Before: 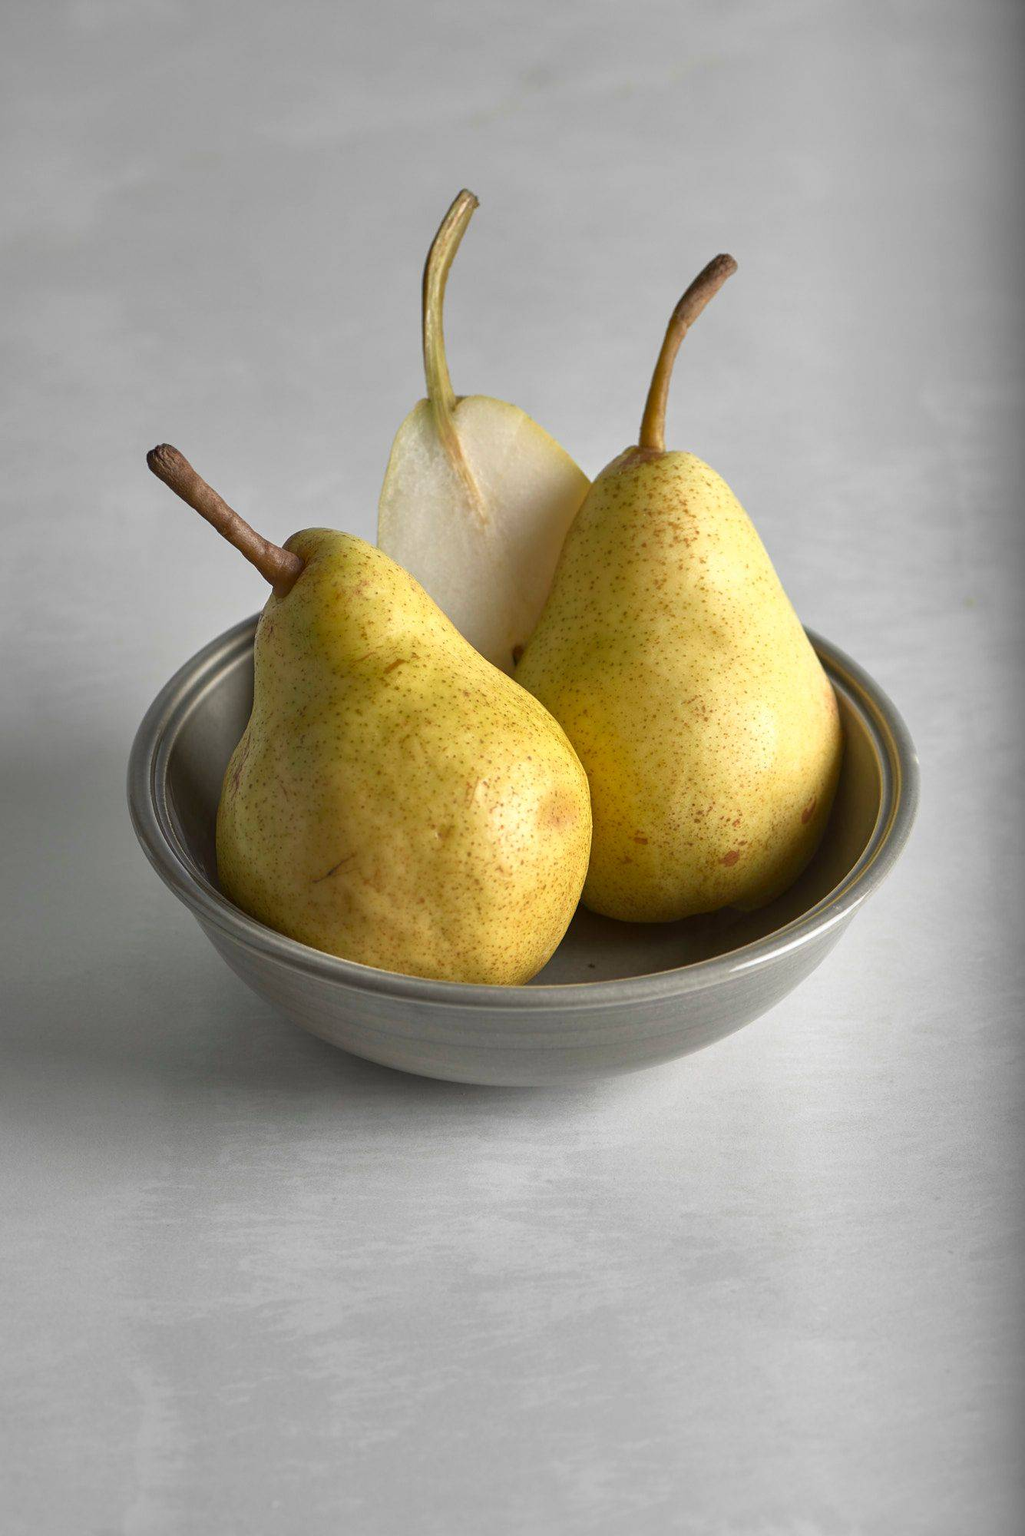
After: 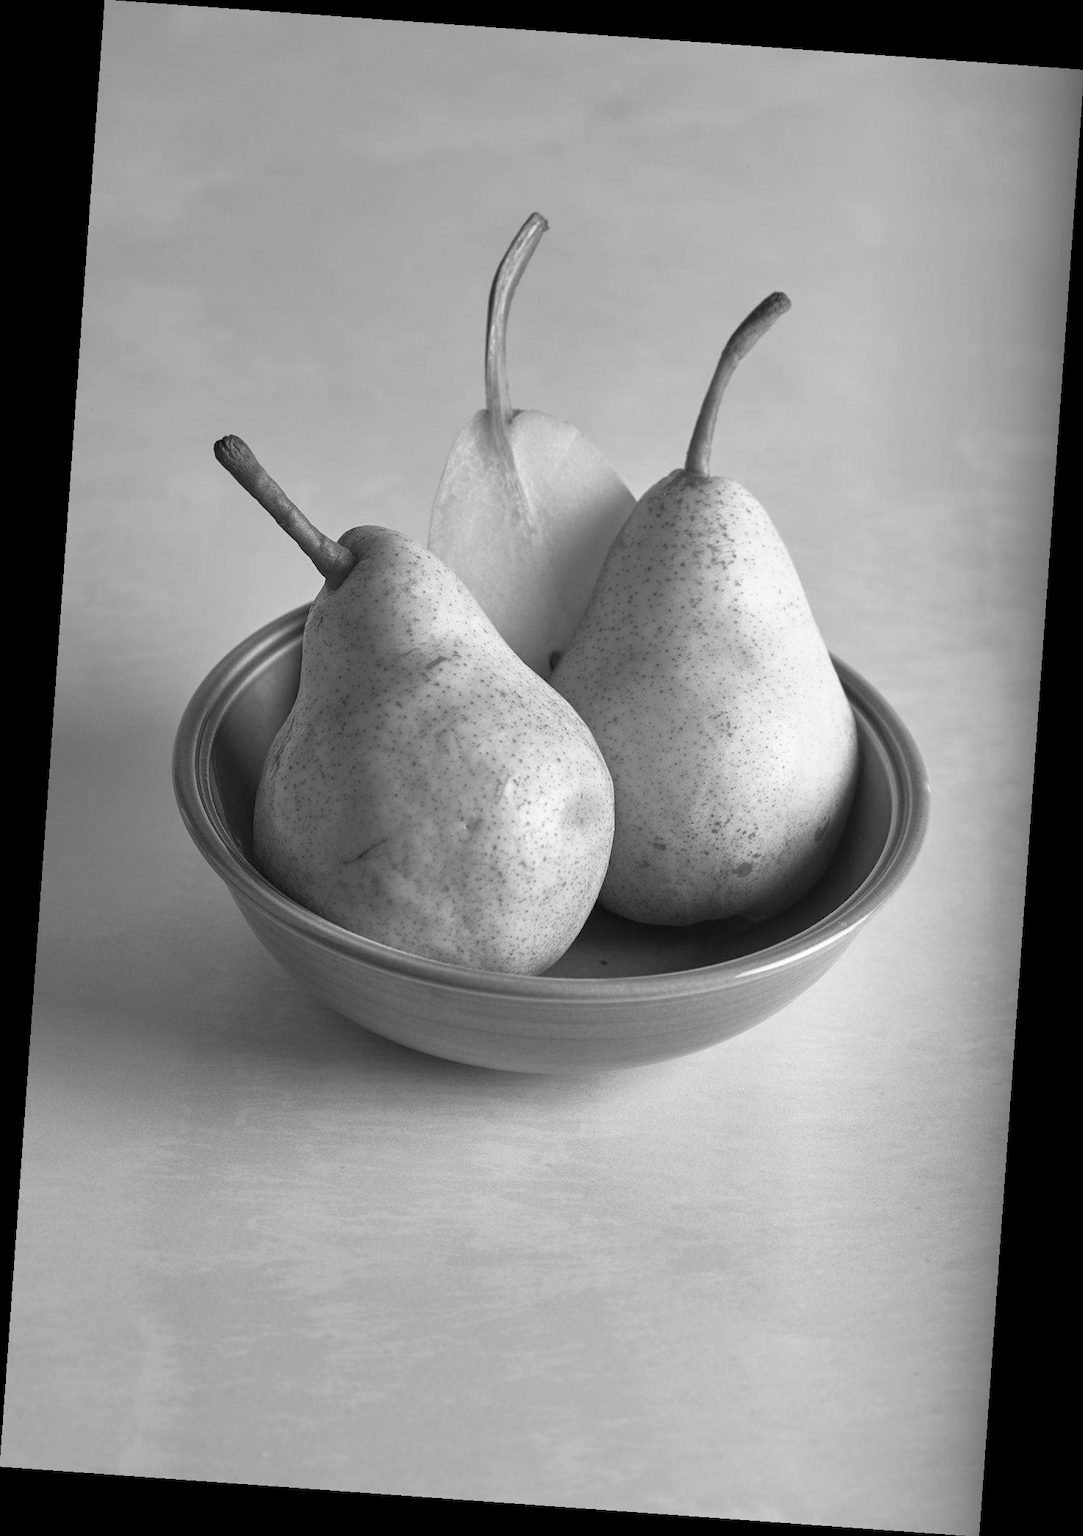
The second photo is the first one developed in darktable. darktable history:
monochrome: on, module defaults
rotate and perspective: rotation 4.1°, automatic cropping off
